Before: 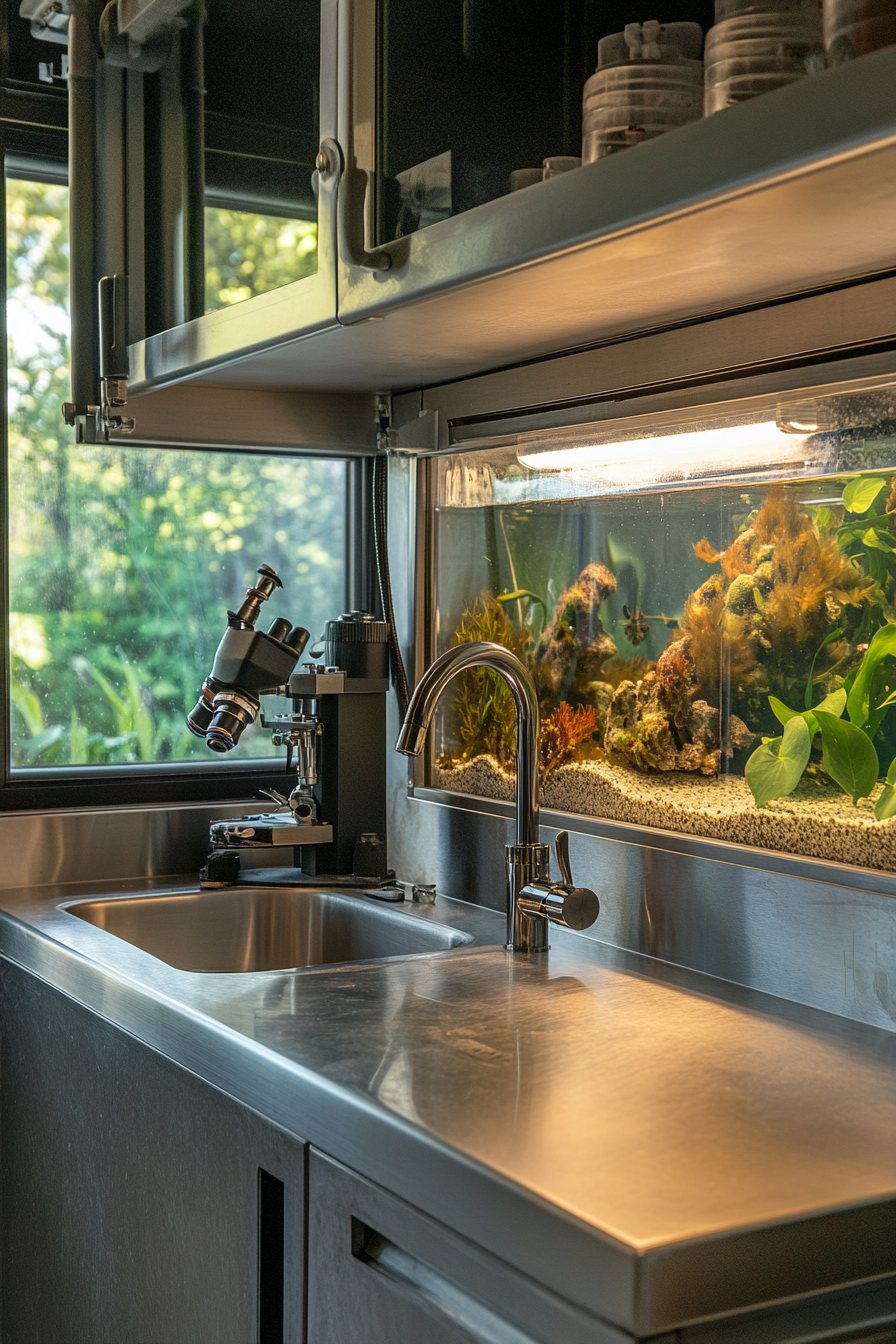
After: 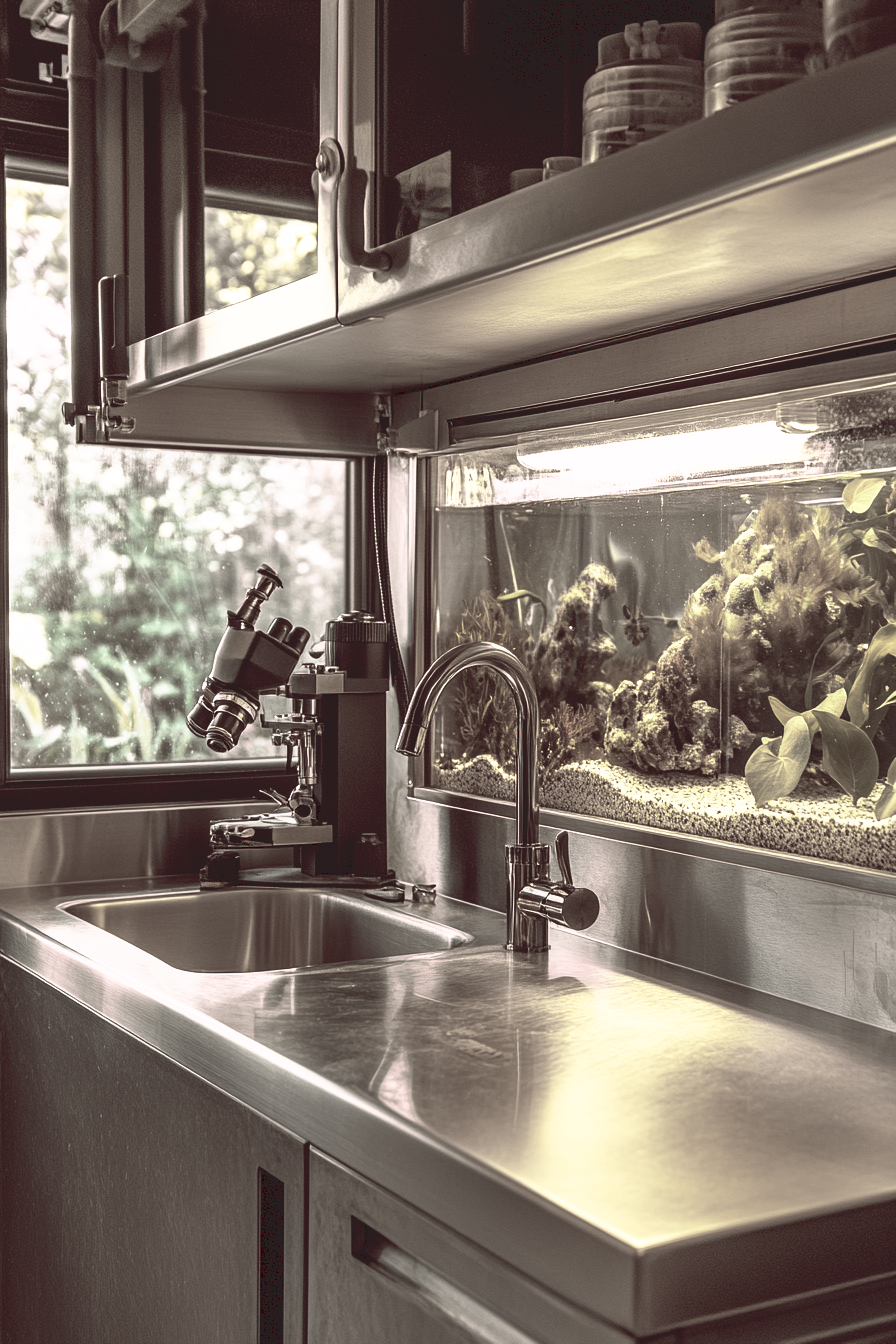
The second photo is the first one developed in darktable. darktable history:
tone curve: curves: ch0 [(0, 0) (0.003, 0.116) (0.011, 0.116) (0.025, 0.113) (0.044, 0.114) (0.069, 0.118) (0.1, 0.137) (0.136, 0.171) (0.177, 0.213) (0.224, 0.259) (0.277, 0.316) (0.335, 0.381) (0.399, 0.458) (0.468, 0.548) (0.543, 0.654) (0.623, 0.775) (0.709, 0.895) (0.801, 0.972) (0.898, 0.991) (1, 1)], preserve colors none
color look up table: target L [100.28, 86.82, 95.75, 75.84, 88.79, 66.67, 63.13, 71.9, 66.65, 69.38, 59.49, 50.18, 35.88, 42.12, 30.21, 200.15, 99.08, 88.91, 76.22, 69, 61.19, 46.04, 58.81, 53.46, 31.68, 46.53, 50.23, 36.94, 19.62, 22.81, 92.31, 99.41, 49.69, 46.73, 51.25, 51.51, 35.73, 40.31, 31.38, 11.2, 8.641, 3.563, 3.26, 69.79, 84.24, 58.19, 42.96, 32.77, 18.81], target a [0.339, -22.43, -27.32, -8.957, -3.907, -10.76, -11.14, -3.568, -5.413, -1.532, 0.423, -5.96, -2.894, 2.452, 3.033, 0, -1.325, -14.41, 2.963, 1.018, 3.567, 8.56, 2.657, 8.117, 11.92, 9.942, 4.7, 6.141, 9.367, 8.474, 22.1, 1.273, 12.61, -2.423, 9.894, 5.256, 3.306, 6.846, 3.918, 8.644, 10.35, 24.42, 22.61, -10.76, -4.038, -6.983, -2.392, 0.857, 6.417], target b [0.121, 33.02, 21.01, 22.42, 20.55, 2.127, 5.949, 22.33, 15.2, 4.852, 16.24, 5.387, 9.435, 6.028, 8.604, 0, 29.13, 30.01, 6.194, 9.208, 13.64, 12.4, 5.01, 2.741, 4.392, 7.758, 7.935, 8.617, 4.504, 4.925, 5.391, 17.42, -2.715, -1.946, -2.46, 1.728, -3.886, -2.111, 3.048, 1.171, 14.01, 5.355, 4.919, 0.735, 6.283, -0.466, -1.169, 3.503, 3.926], num patches 49
